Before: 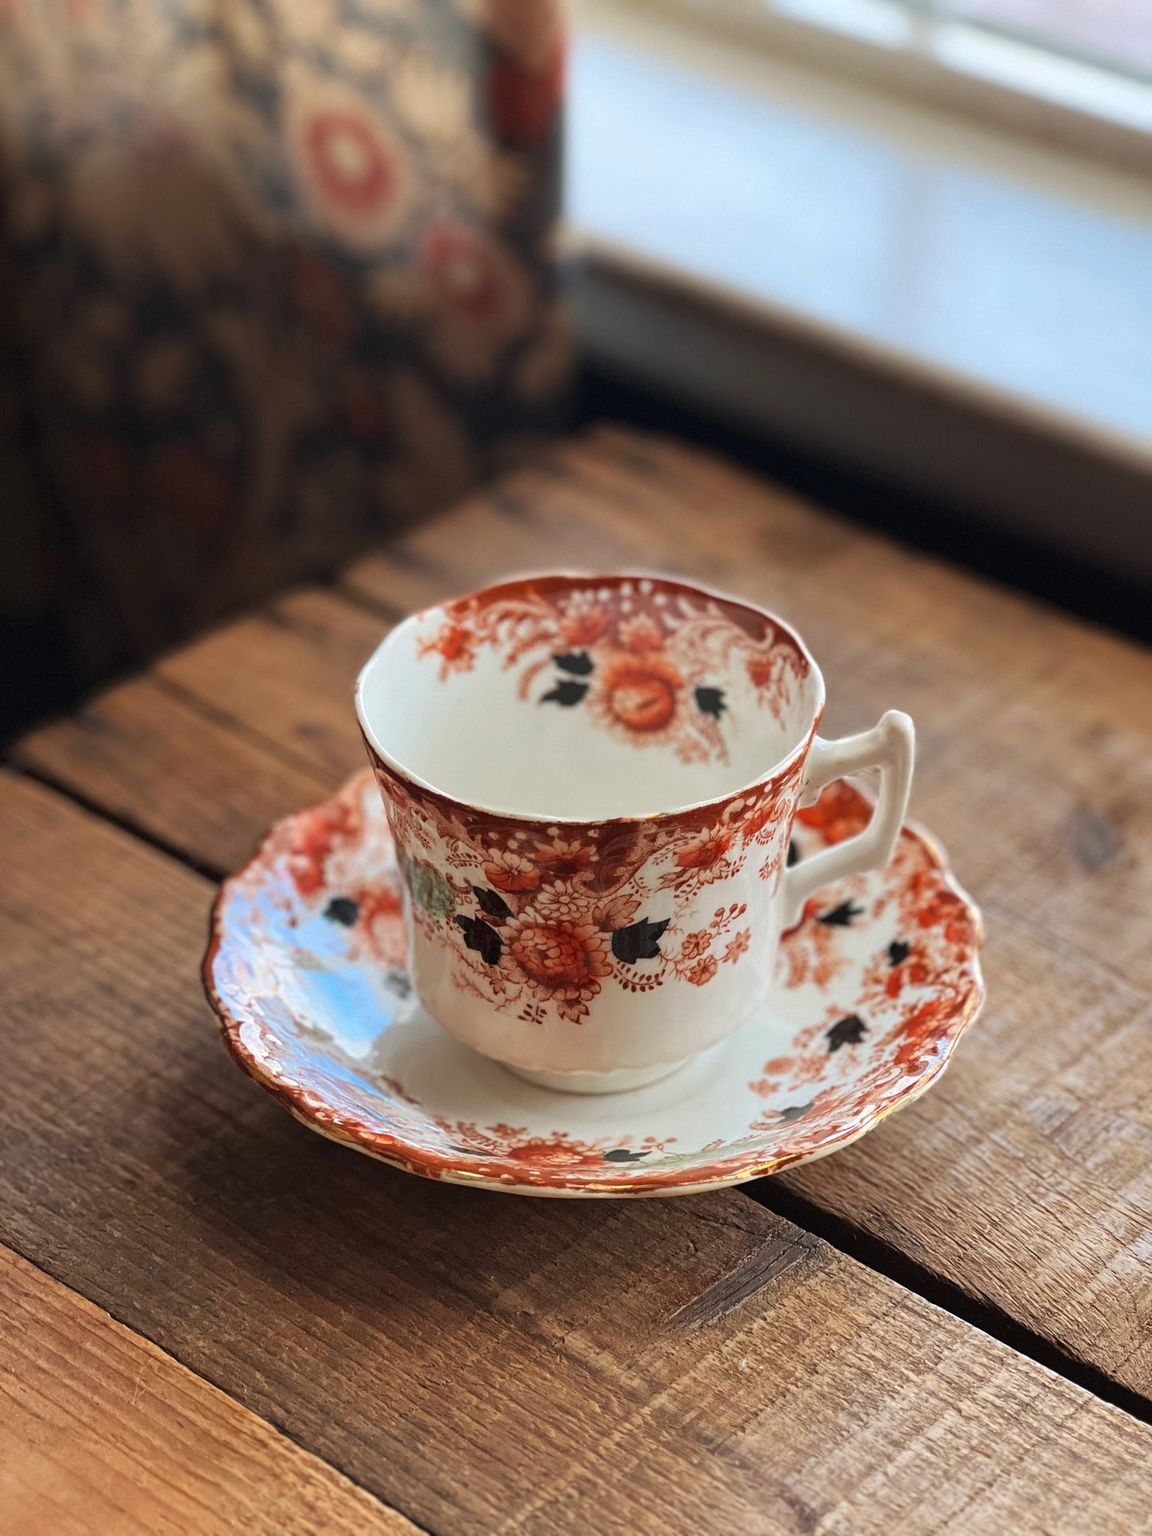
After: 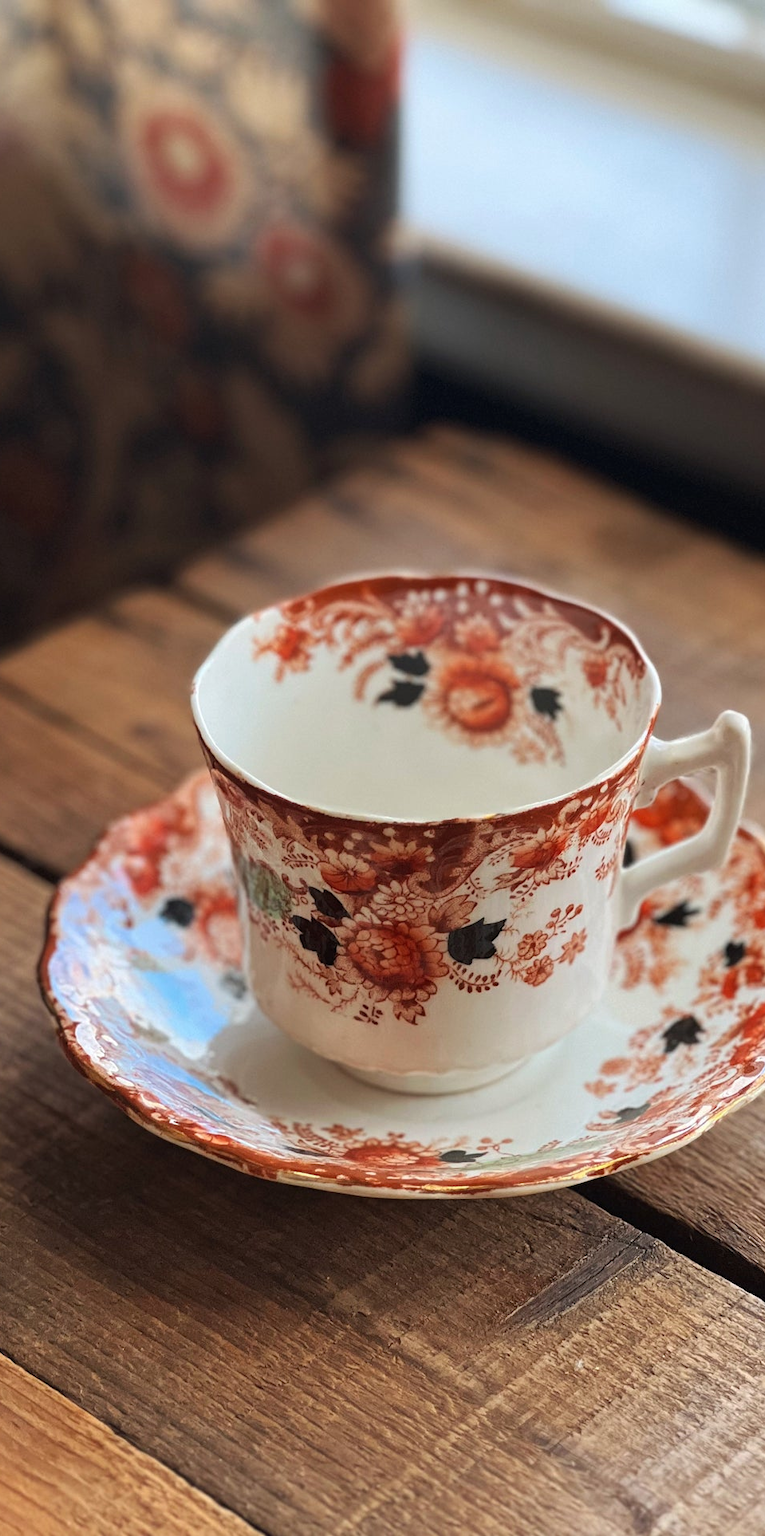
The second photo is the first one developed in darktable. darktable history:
crop and rotate: left 14.31%, right 19.244%
